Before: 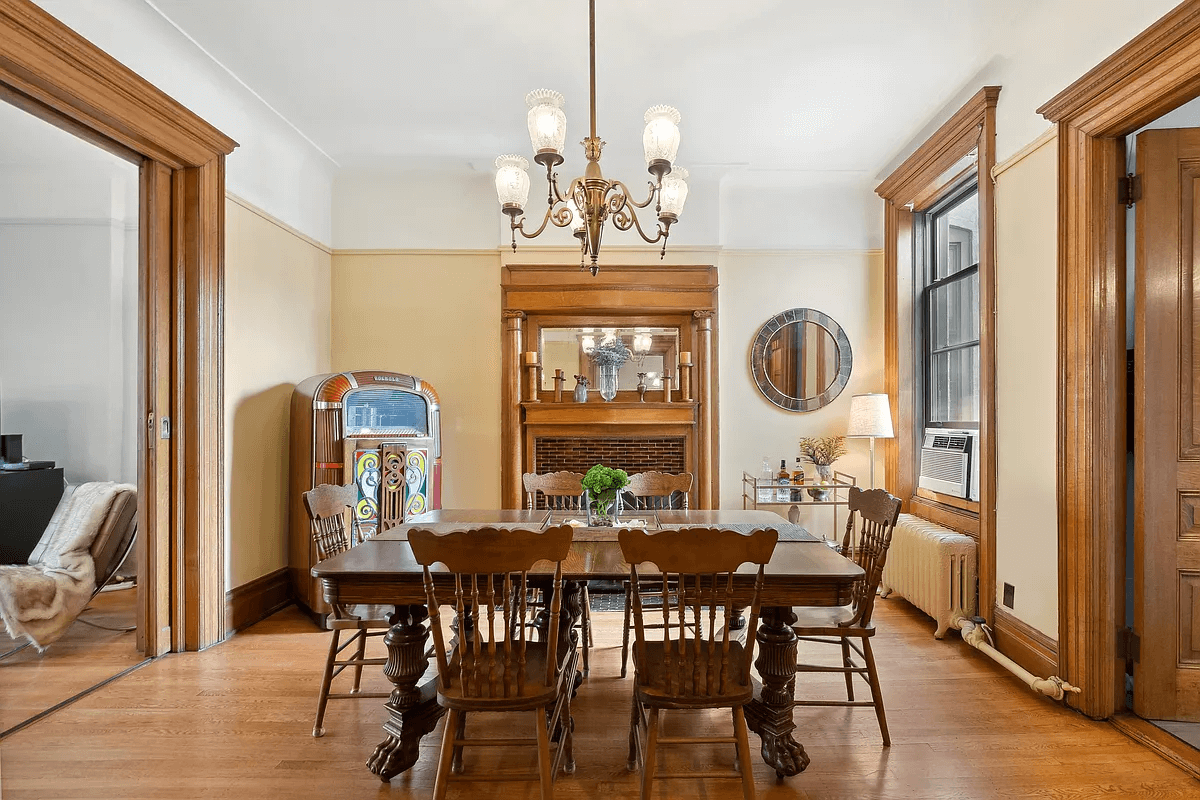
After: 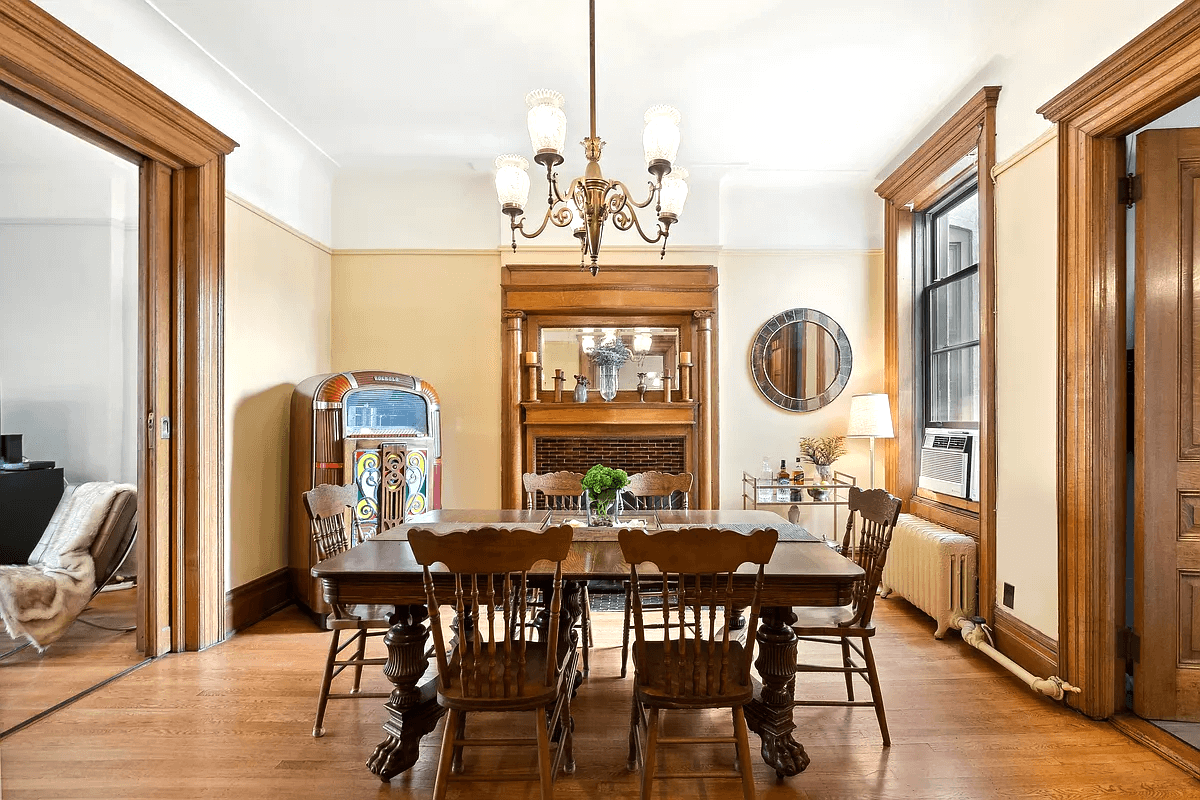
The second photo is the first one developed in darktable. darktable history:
tone equalizer: -8 EV -0.443 EV, -7 EV -0.387 EV, -6 EV -0.349 EV, -5 EV -0.254 EV, -3 EV 0.226 EV, -2 EV 0.356 EV, -1 EV 0.398 EV, +0 EV 0.417 EV, edges refinement/feathering 500, mask exposure compensation -1.57 EV, preserve details no
